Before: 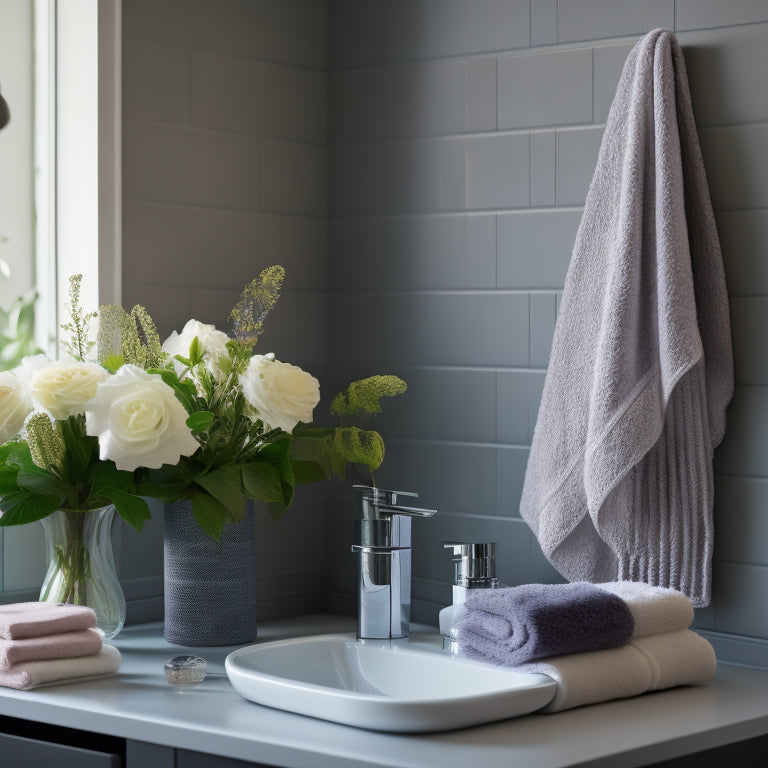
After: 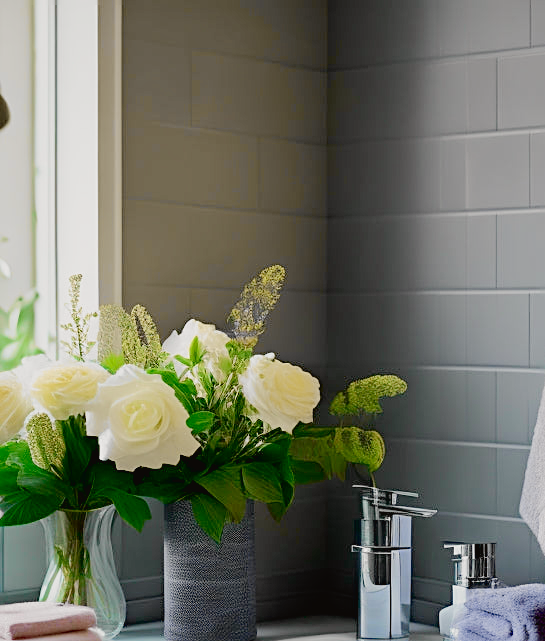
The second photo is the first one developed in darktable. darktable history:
filmic rgb: black relative exposure -16 EV, white relative exposure 4.03 EV, target black luminance 0%, hardness 7.57, latitude 72.74%, contrast 0.902, highlights saturation mix 10.83%, shadows ↔ highlights balance -0.368%, preserve chrominance no, color science v4 (2020)
exposure: black level correction 0.005, exposure 0.411 EV, compensate exposure bias true, compensate highlight preservation false
tone curve: curves: ch0 [(0, 0.019) (0.066, 0.043) (0.189, 0.182) (0.368, 0.407) (0.501, 0.564) (0.677, 0.729) (0.851, 0.861) (0.997, 0.959)]; ch1 [(0, 0) (0.187, 0.121) (0.388, 0.346) (0.437, 0.409) (0.474, 0.472) (0.499, 0.501) (0.514, 0.507) (0.548, 0.557) (0.653, 0.663) (0.812, 0.856) (1, 1)]; ch2 [(0, 0) (0.246, 0.214) (0.421, 0.427) (0.459, 0.484) (0.5, 0.504) (0.518, 0.516) (0.529, 0.548) (0.56, 0.576) (0.607, 0.63) (0.744, 0.734) (0.867, 0.821) (0.993, 0.889)], color space Lab, independent channels, preserve colors none
sharpen: amount 0.497
shadows and highlights: shadows 25.68, highlights -26.42
haze removal: compatibility mode true, adaptive false
tone equalizer: edges refinement/feathering 500, mask exposure compensation -1.57 EV, preserve details no
crop: right 28.911%, bottom 16.464%
